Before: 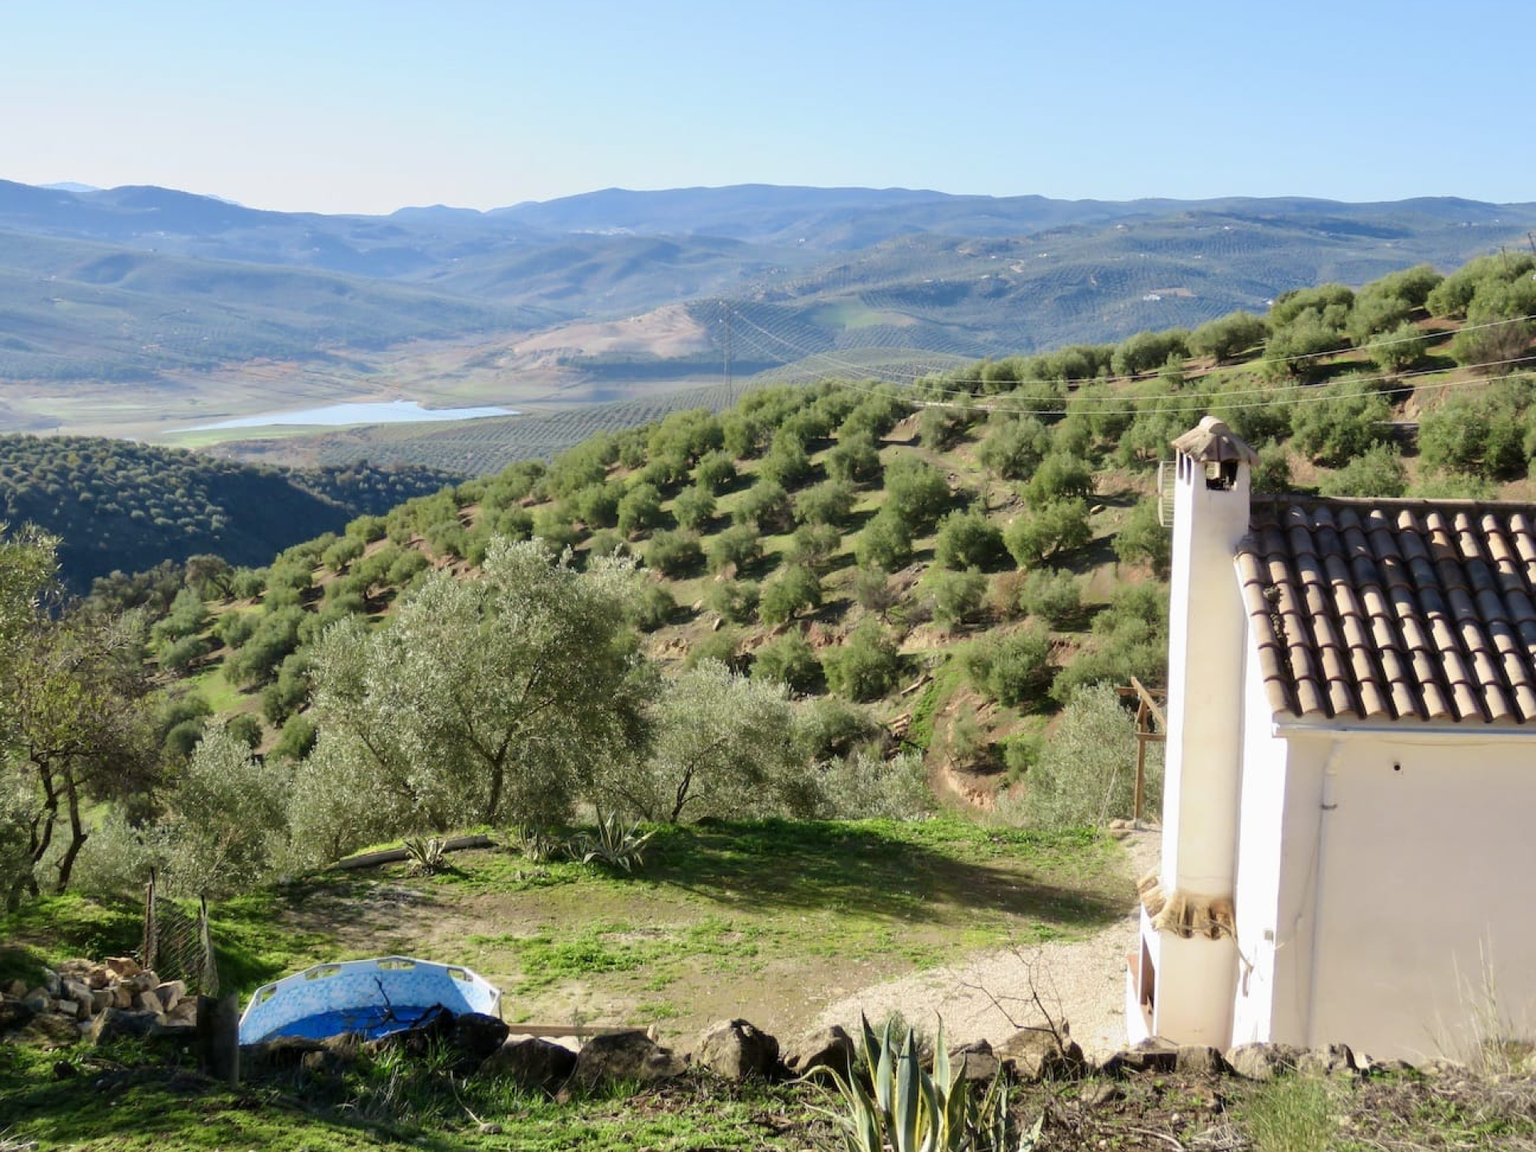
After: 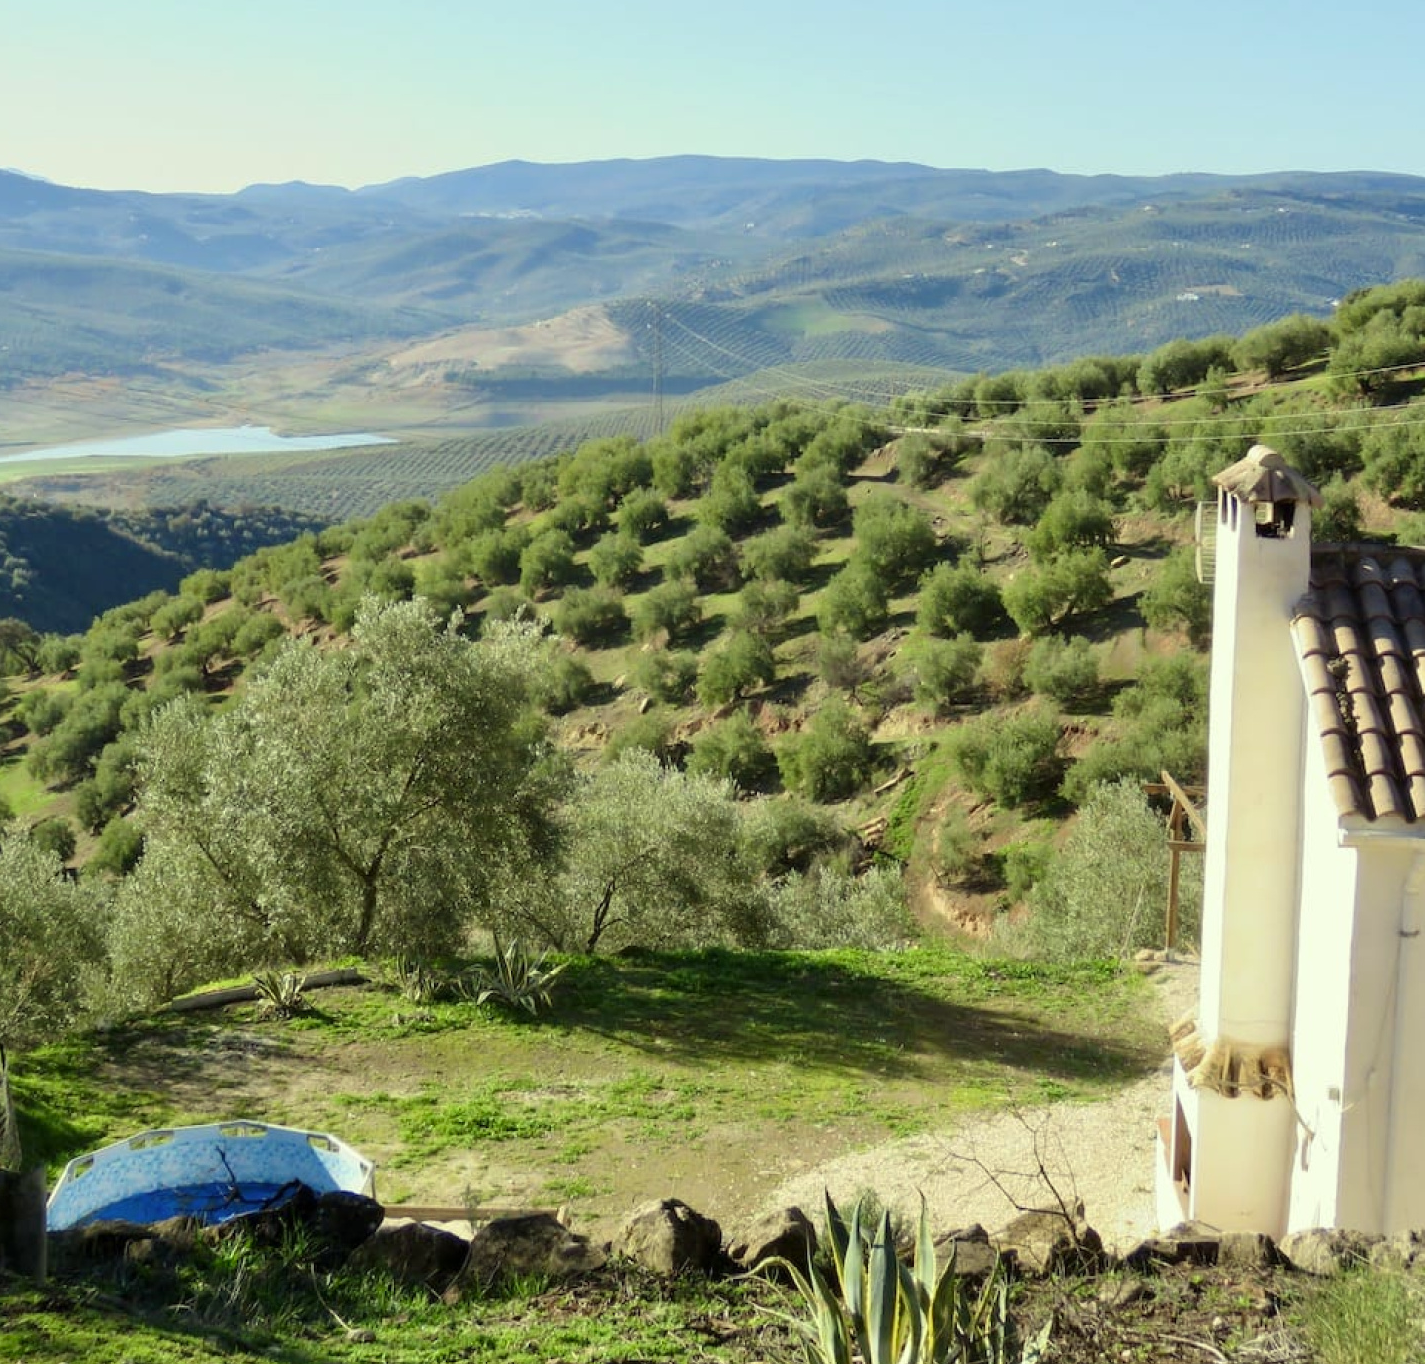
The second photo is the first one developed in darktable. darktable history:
color correction: highlights a* -5.94, highlights b* 11.19
crop and rotate: left 13.15%, top 5.251%, right 12.609%
